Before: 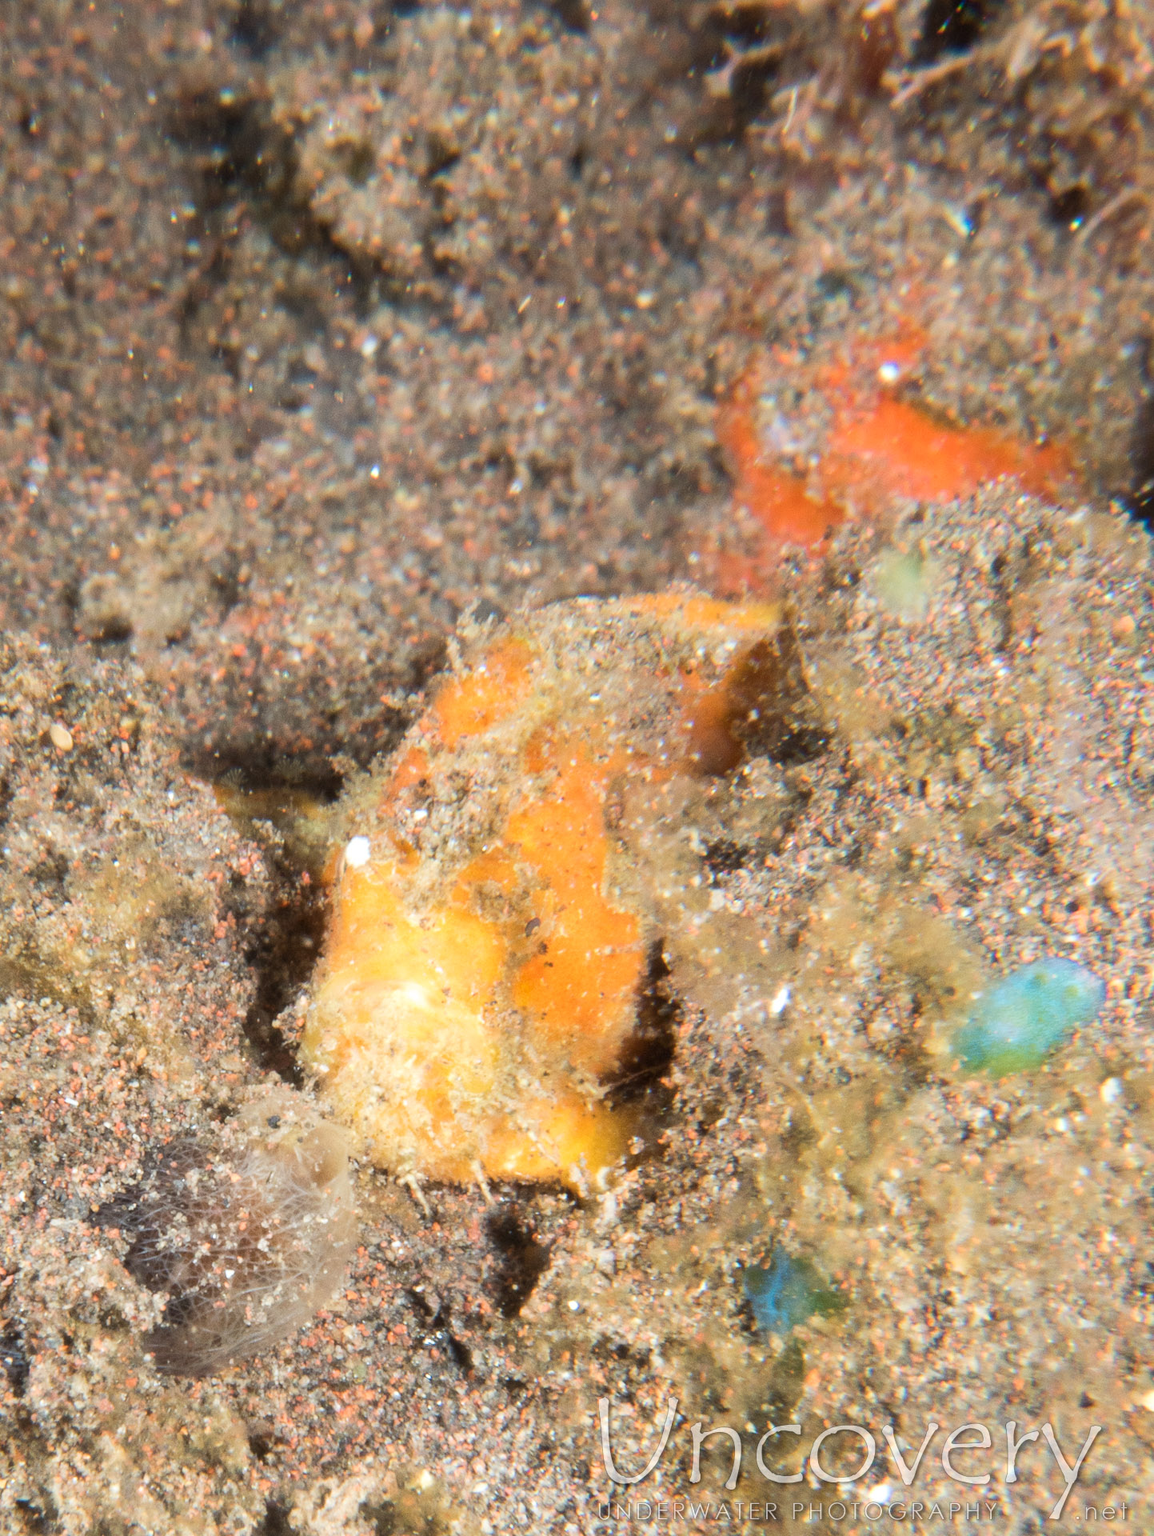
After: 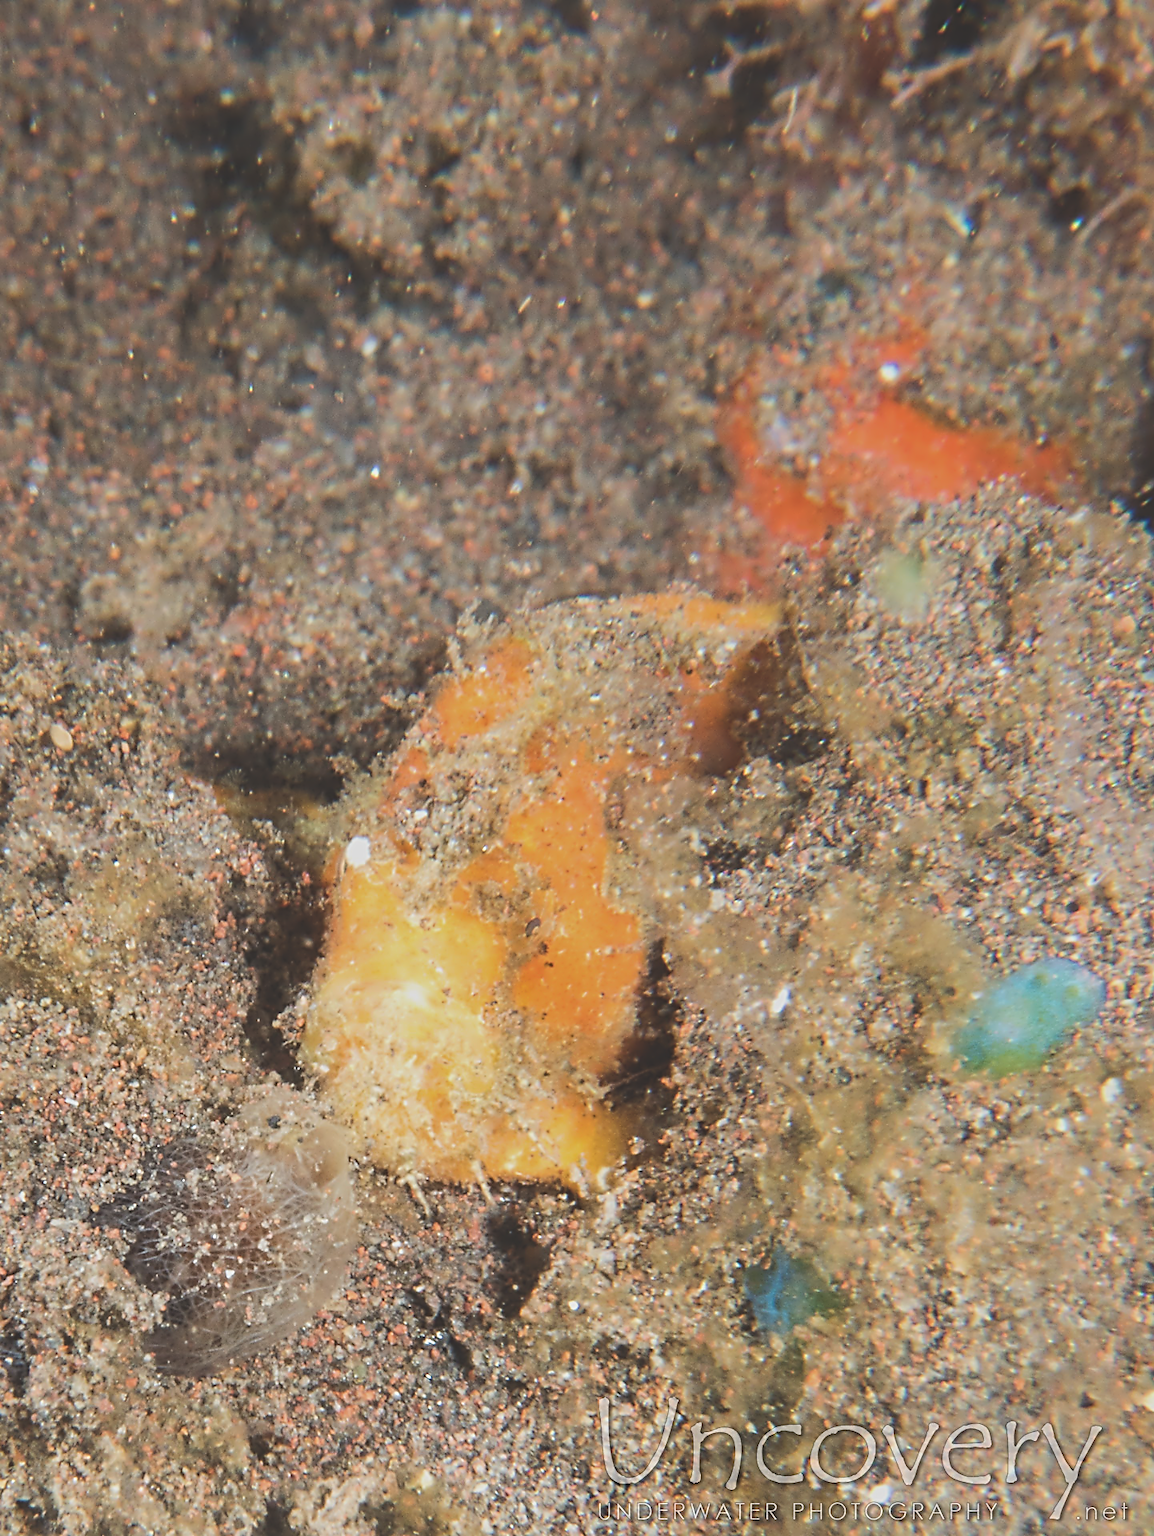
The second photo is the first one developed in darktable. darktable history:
contrast equalizer: y [[0.5, 0.5, 0.5, 0.515, 0.749, 0.84], [0.5 ×6], [0.5 ×6], [0, 0, 0, 0.001, 0.067, 0.262], [0 ×6]]
exposure: black level correction -0.037, exposure -0.497 EV, compensate highlight preservation false
